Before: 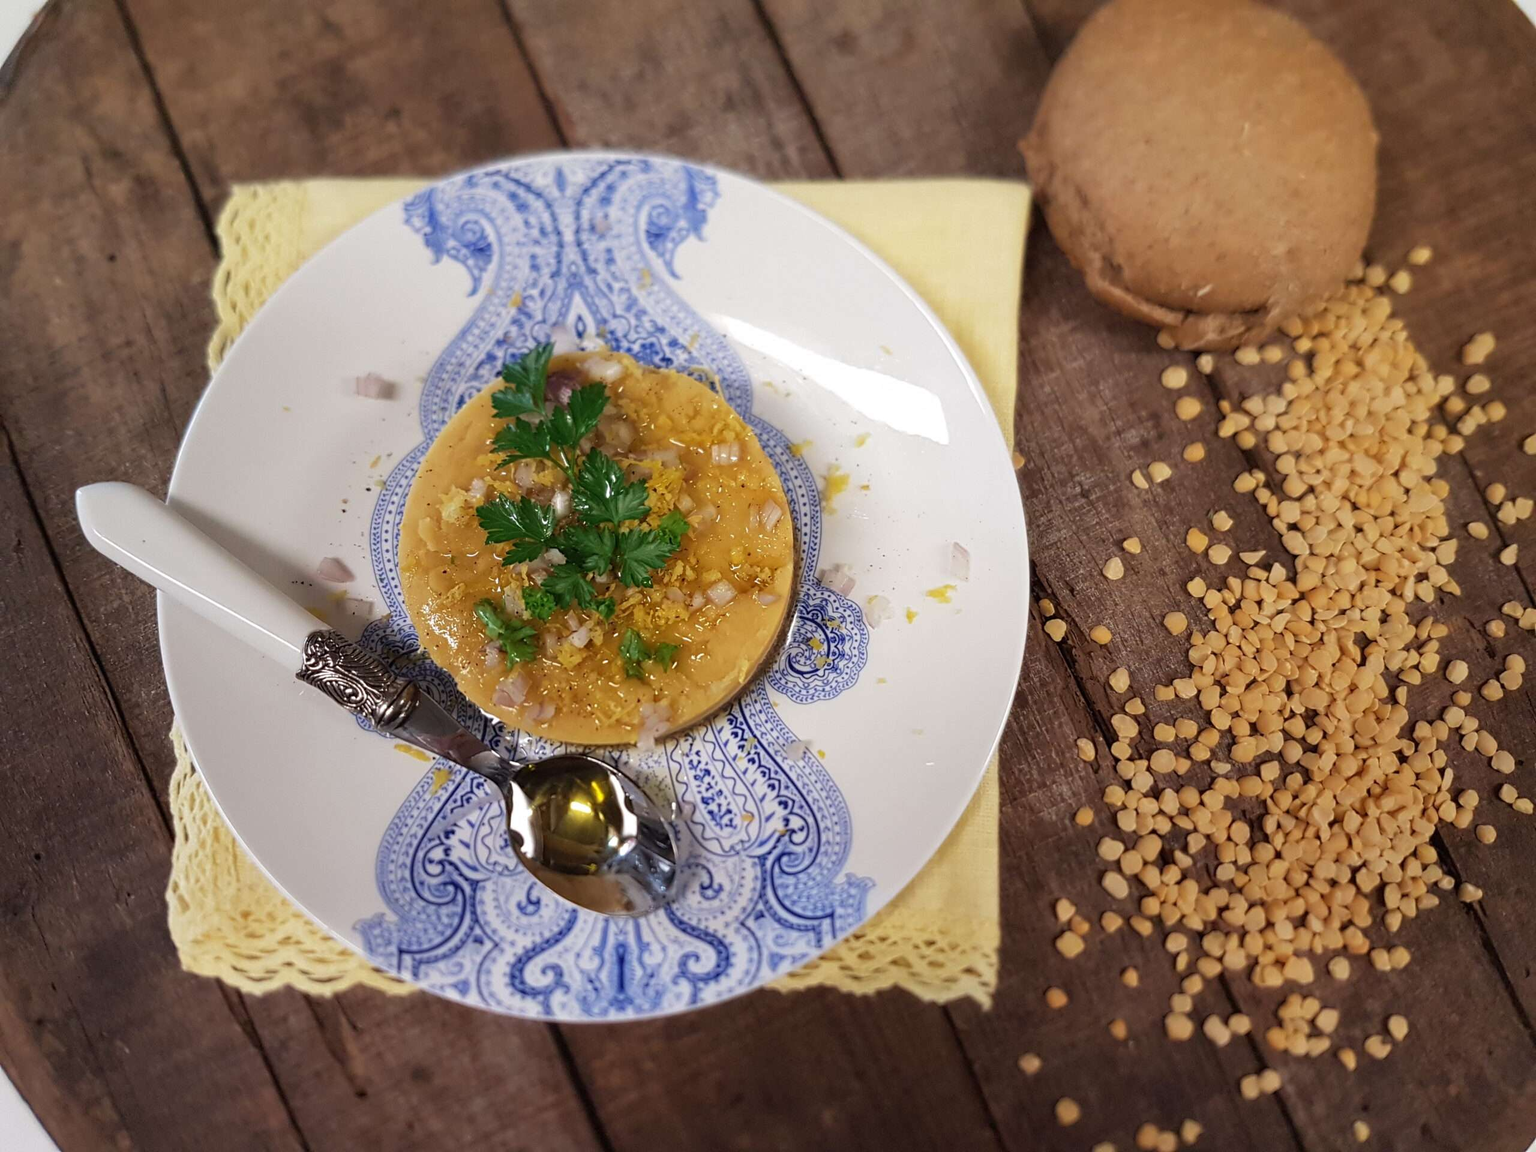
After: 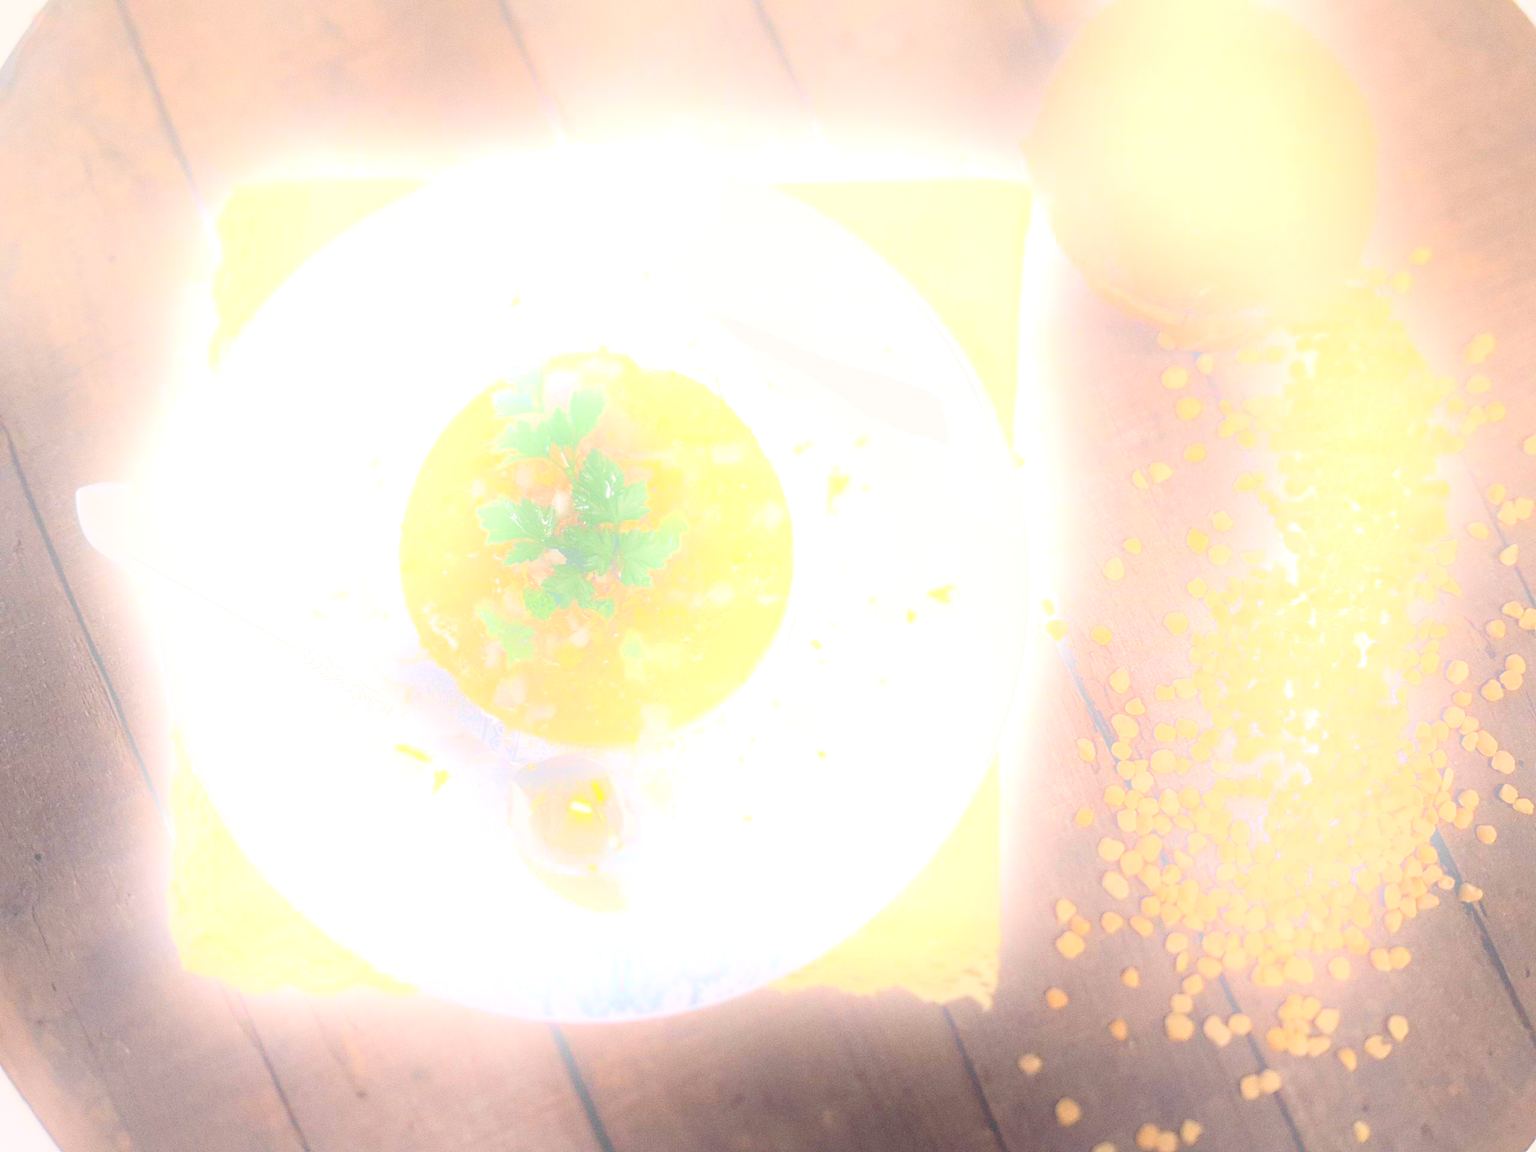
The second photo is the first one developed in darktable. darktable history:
color balance rgb: shadows lift › hue 87.51°, highlights gain › chroma 1.62%, highlights gain › hue 55.1°, global offset › chroma 0.06%, global offset › hue 253.66°, linear chroma grading › global chroma 0.5%
bloom: size 25%, threshold 5%, strength 90%
white balance: emerald 1
rgb curve: curves: ch0 [(0, 0) (0.078, 0.051) (0.929, 0.956) (1, 1)], compensate middle gray true
exposure: black level correction 0.005, exposure 0.417 EV, compensate highlight preservation false
color balance: contrast -15%
grain: coarseness 0.09 ISO
